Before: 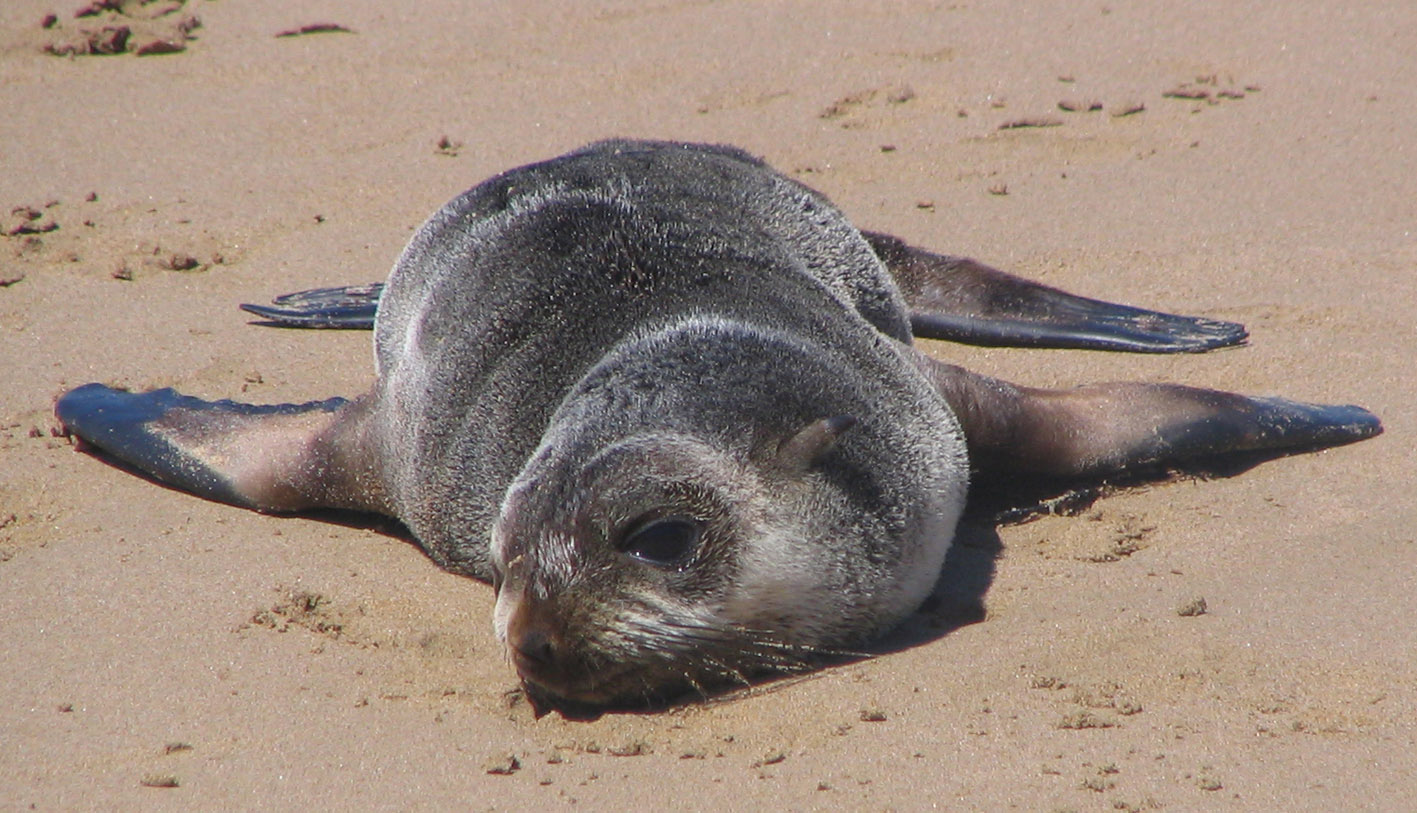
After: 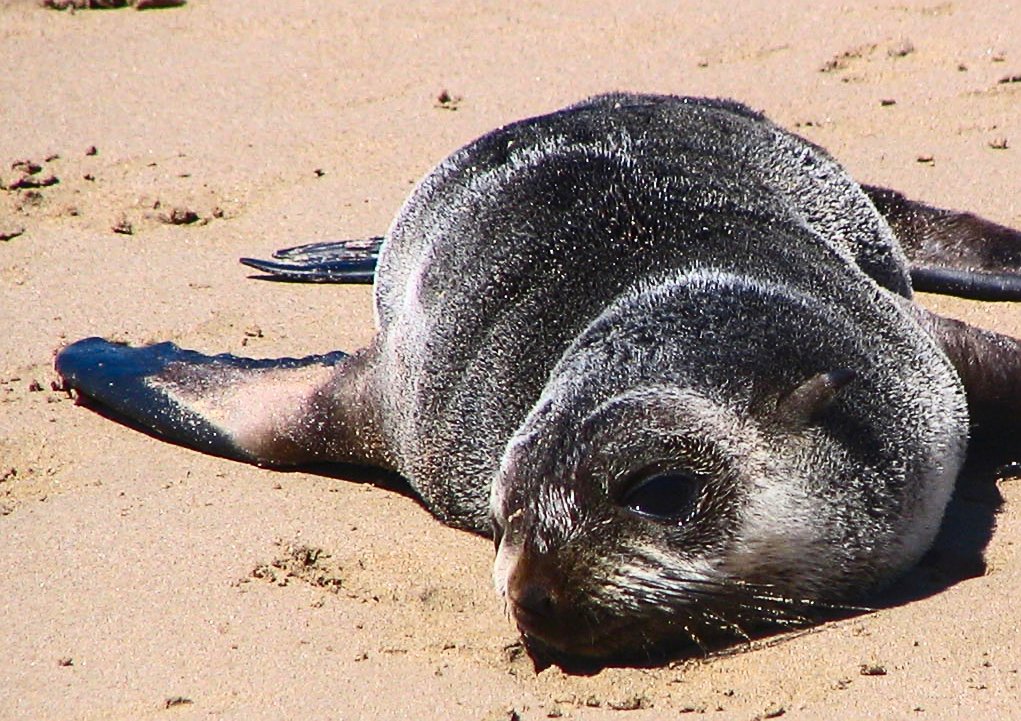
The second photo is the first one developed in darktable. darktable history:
contrast brightness saturation: contrast 0.399, brightness 0.047, saturation 0.247
sharpen: on, module defaults
crop: top 5.737%, right 27.884%, bottom 5.552%
